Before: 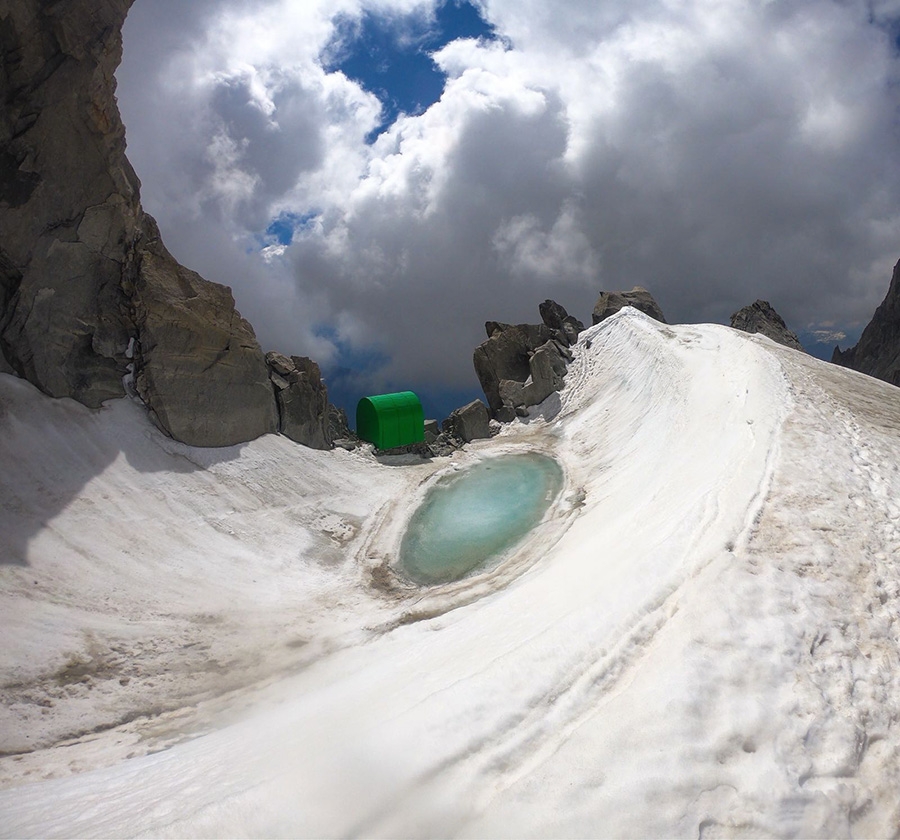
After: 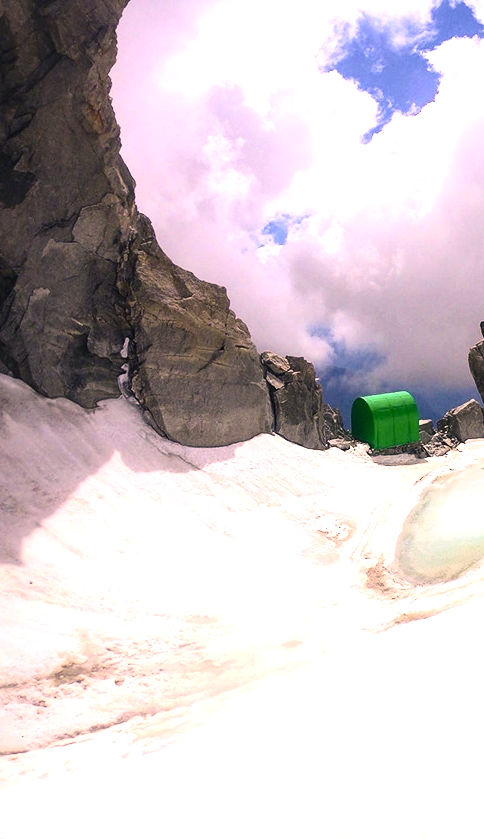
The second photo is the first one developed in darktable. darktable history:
exposure: exposure 1.5 EV, compensate highlight preservation false
color correction: highlights a* 21.16, highlights b* 19.61
crop: left 0.587%, right 45.588%, bottom 0.086%
contrast brightness saturation: contrast 0.28
color calibration: illuminant F (fluorescent), F source F9 (Cool White Deluxe 4150 K) – high CRI, x 0.374, y 0.373, temperature 4158.34 K
